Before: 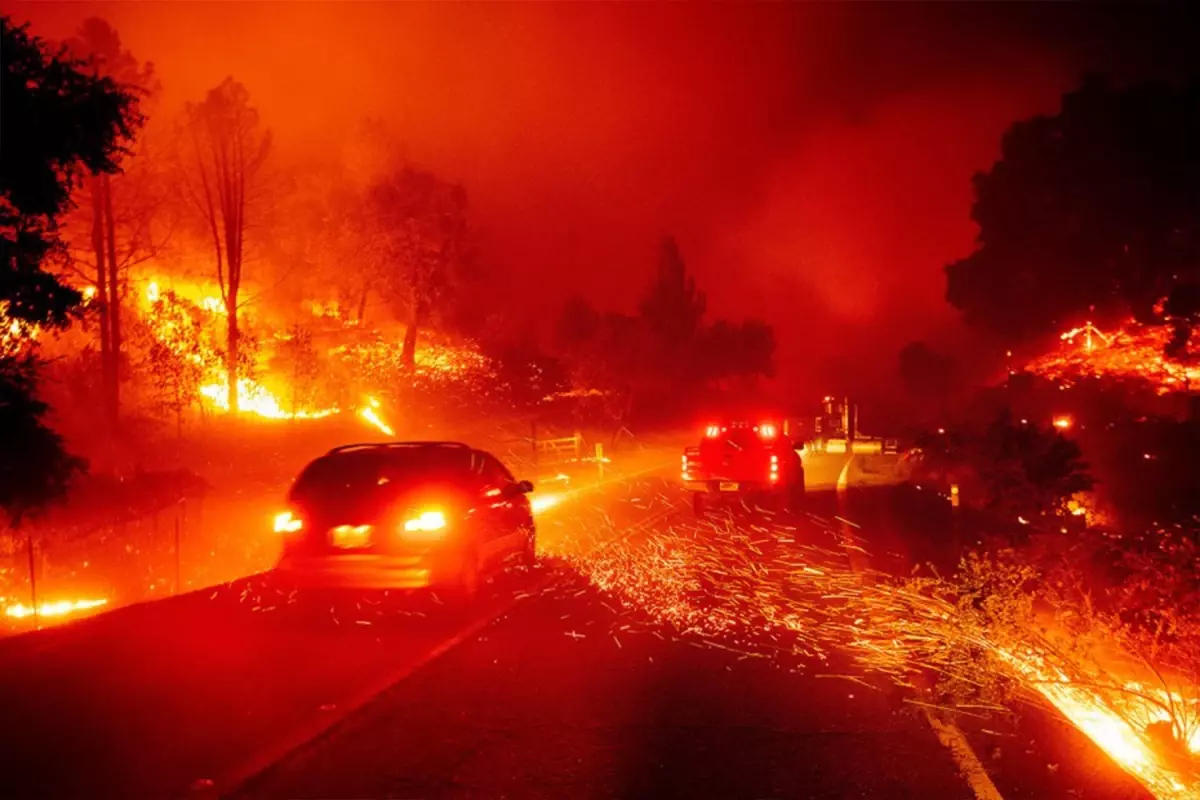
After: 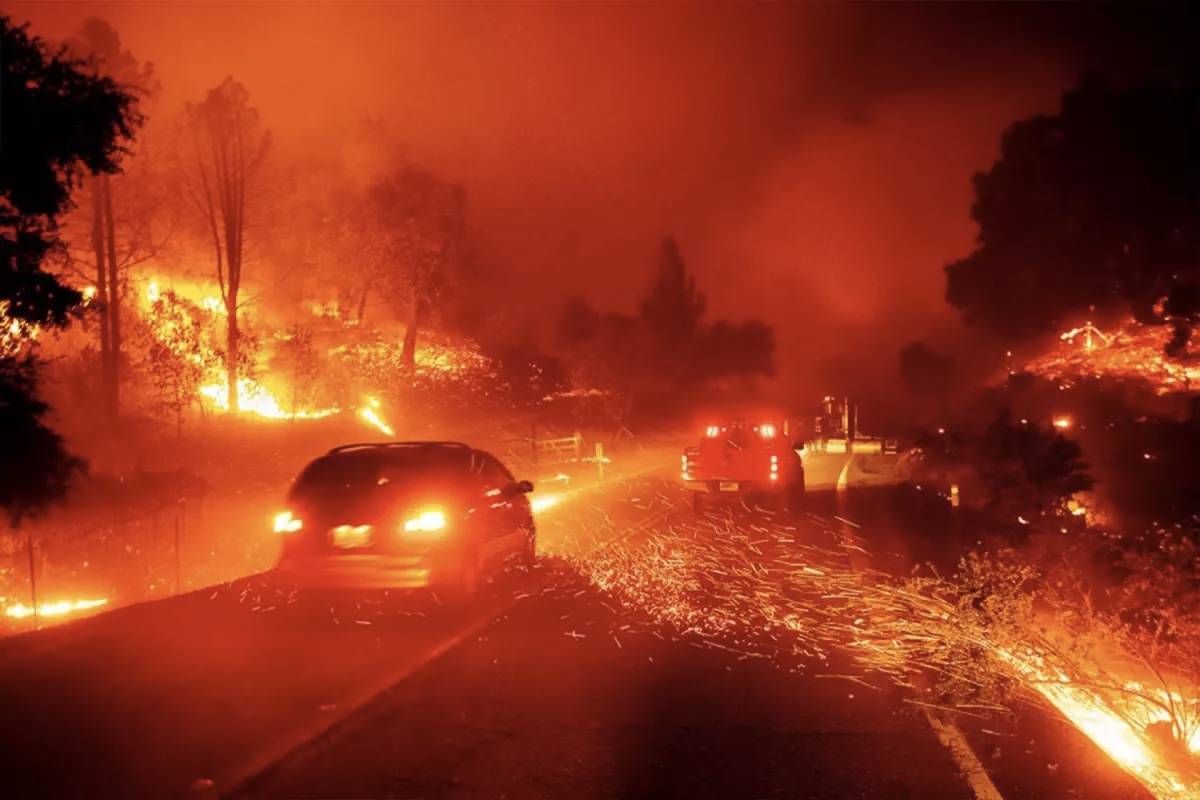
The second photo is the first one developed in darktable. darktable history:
contrast brightness saturation: contrast 0.058, brightness -0.015, saturation -0.221
